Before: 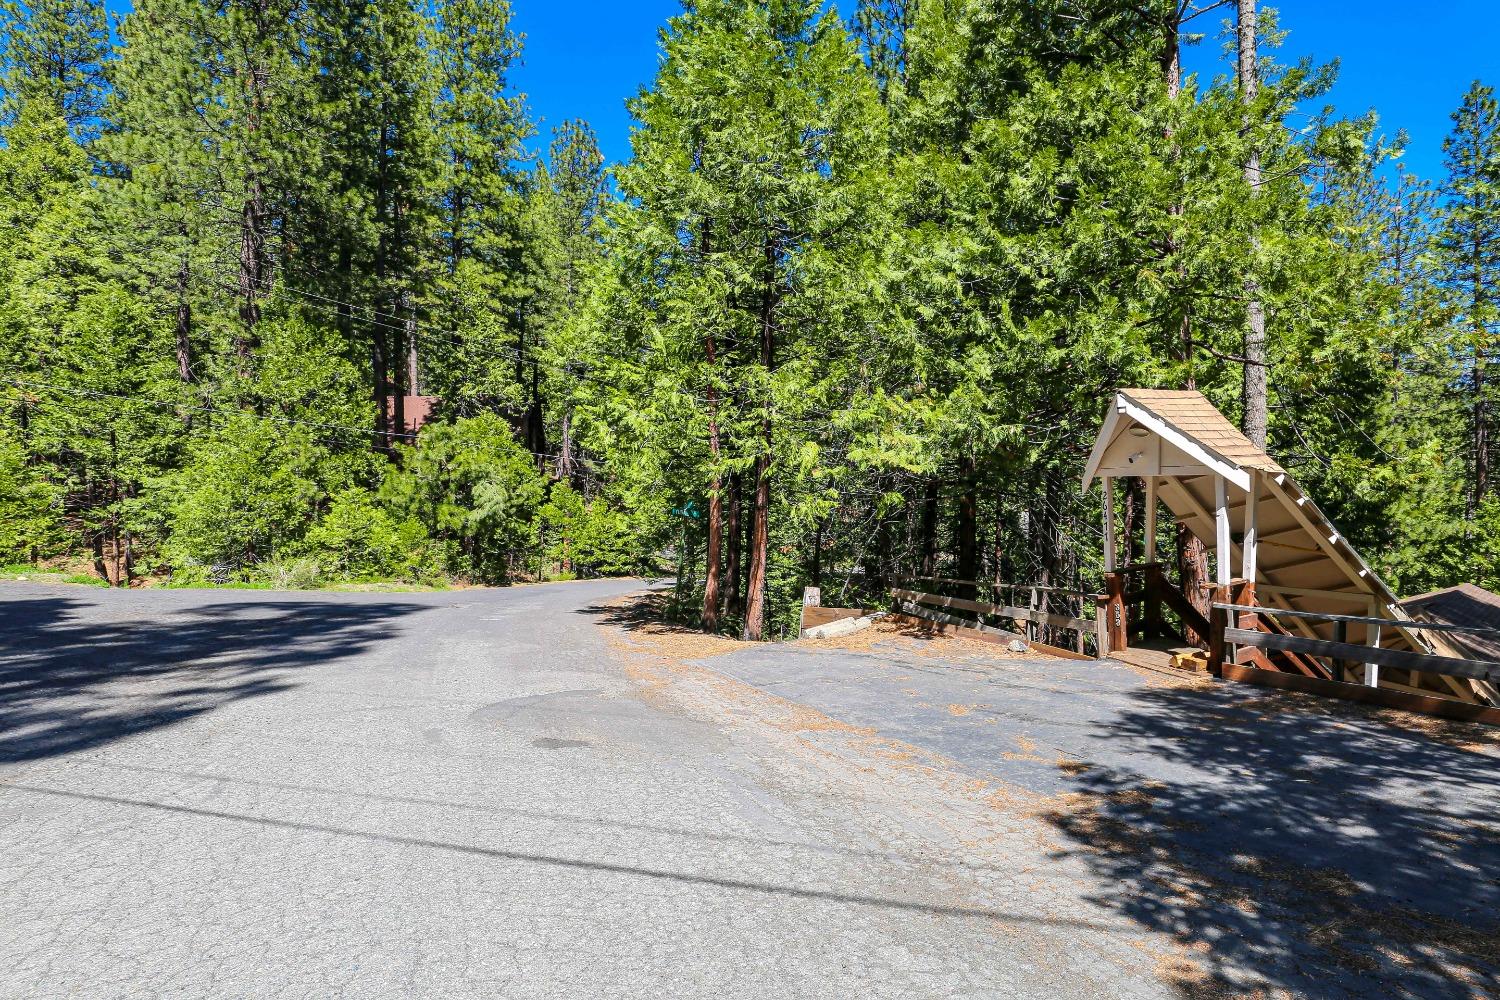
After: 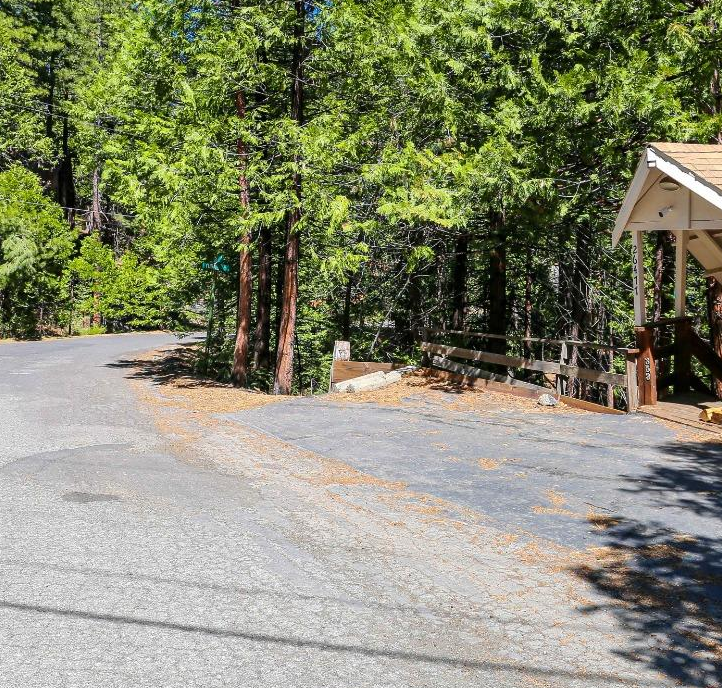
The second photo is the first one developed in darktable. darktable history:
crop: left 31.35%, top 24.624%, right 20.452%, bottom 6.549%
